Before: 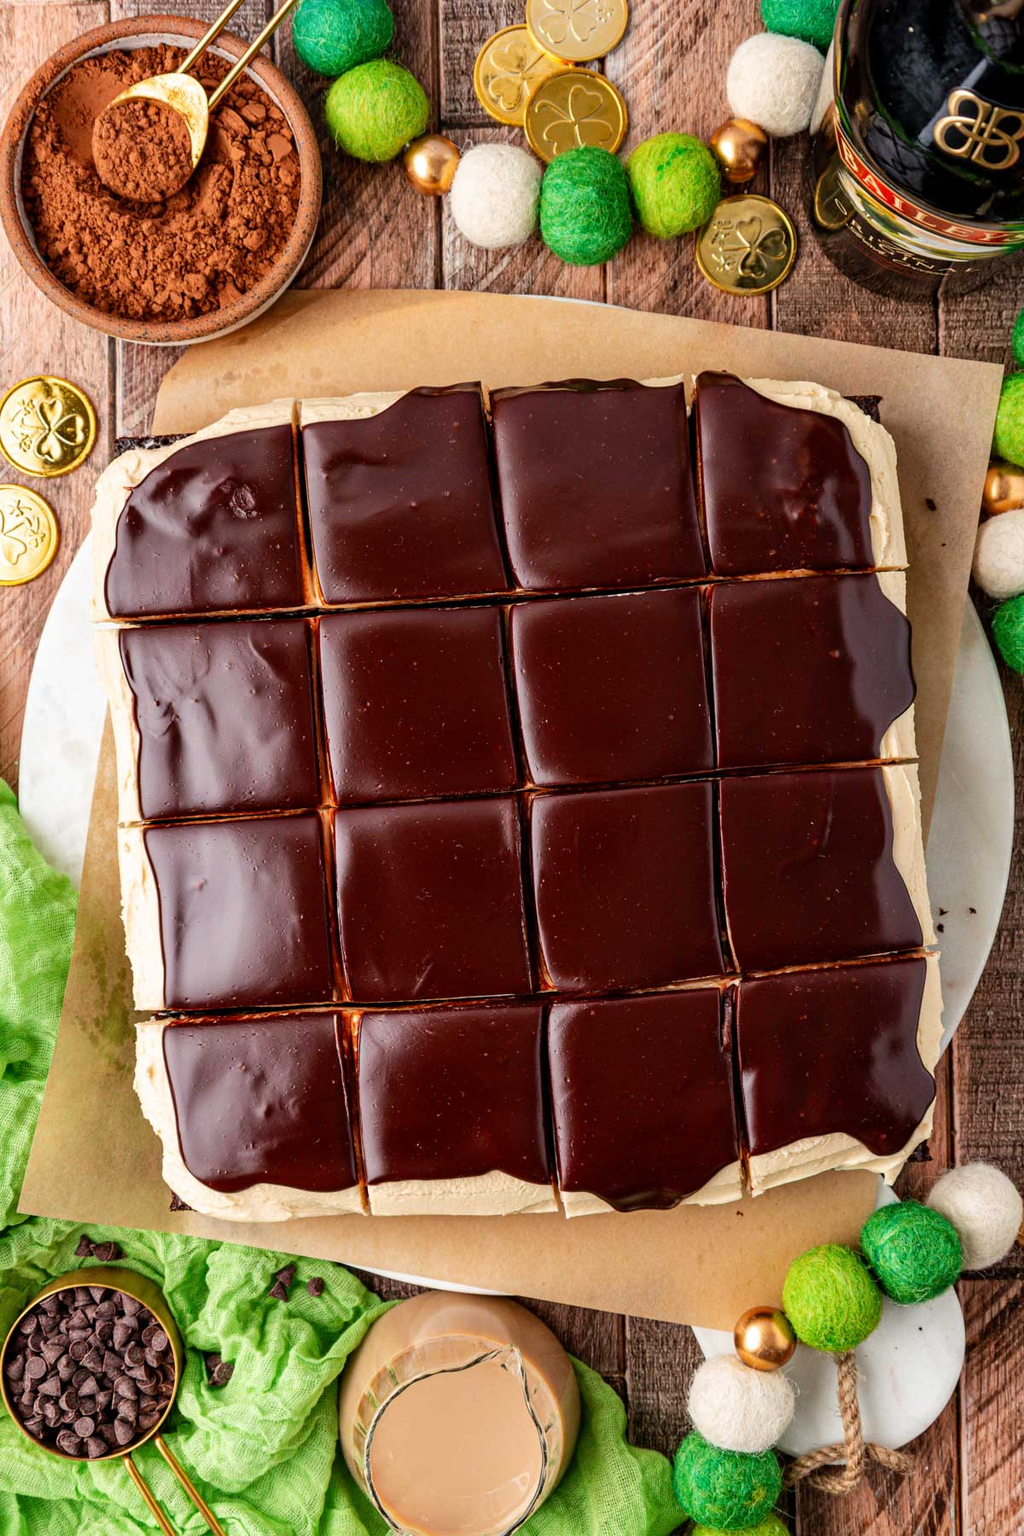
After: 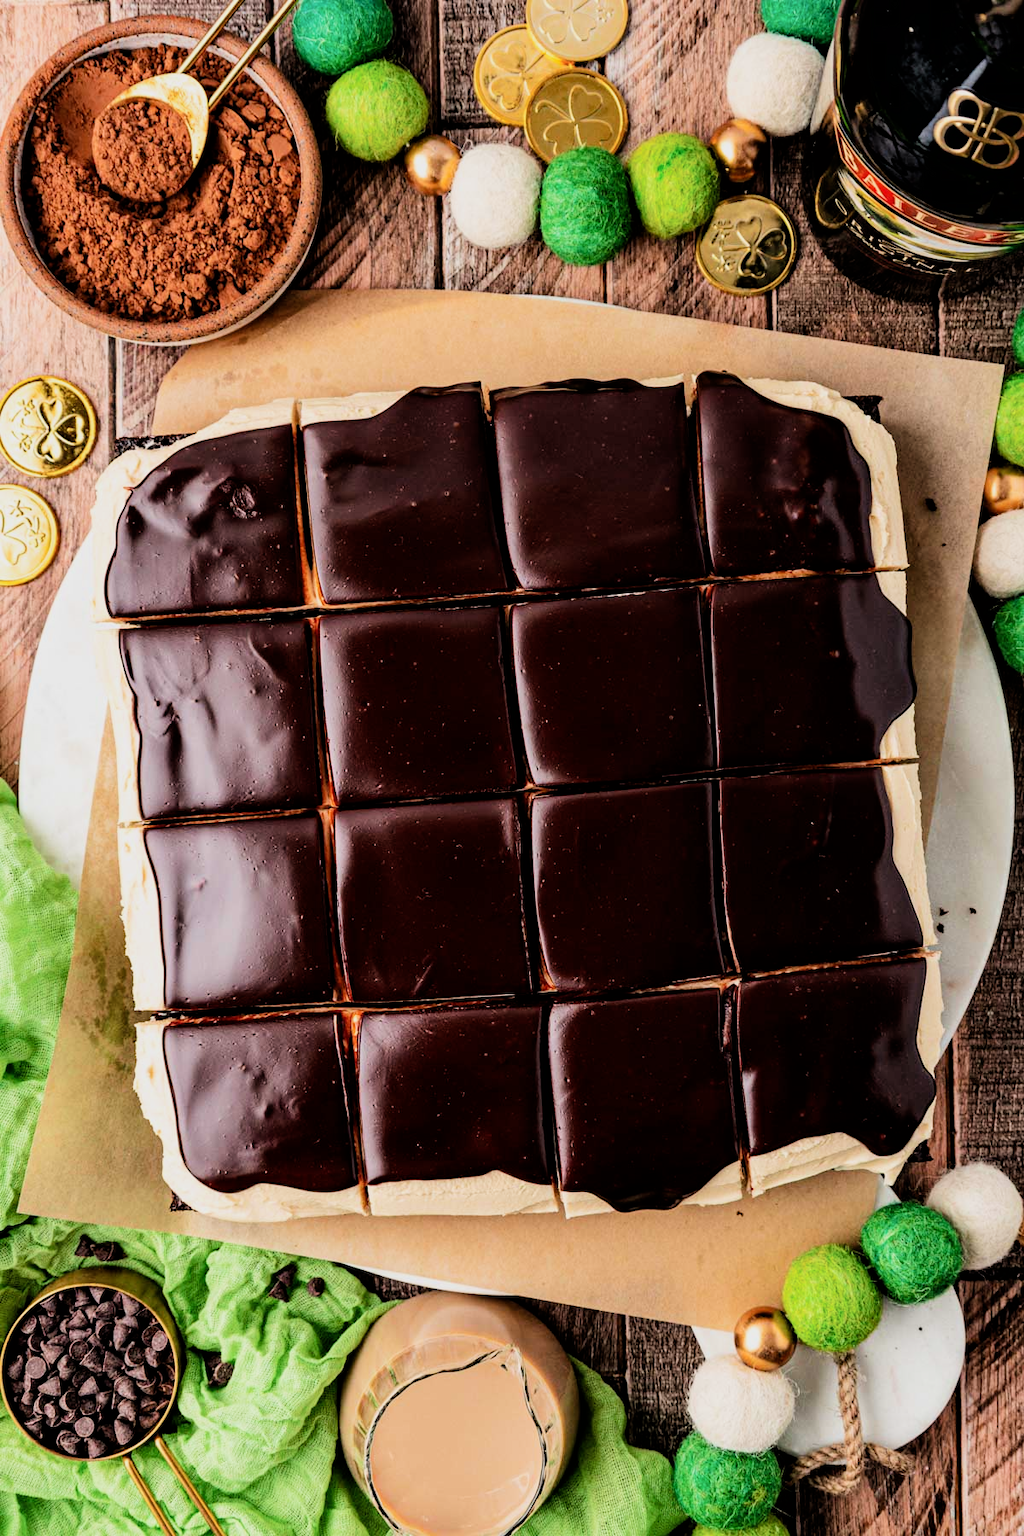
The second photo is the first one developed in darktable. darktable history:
filmic rgb: black relative exposure -5.09 EV, white relative exposure 3.97 EV, hardness 2.88, contrast 1.495
